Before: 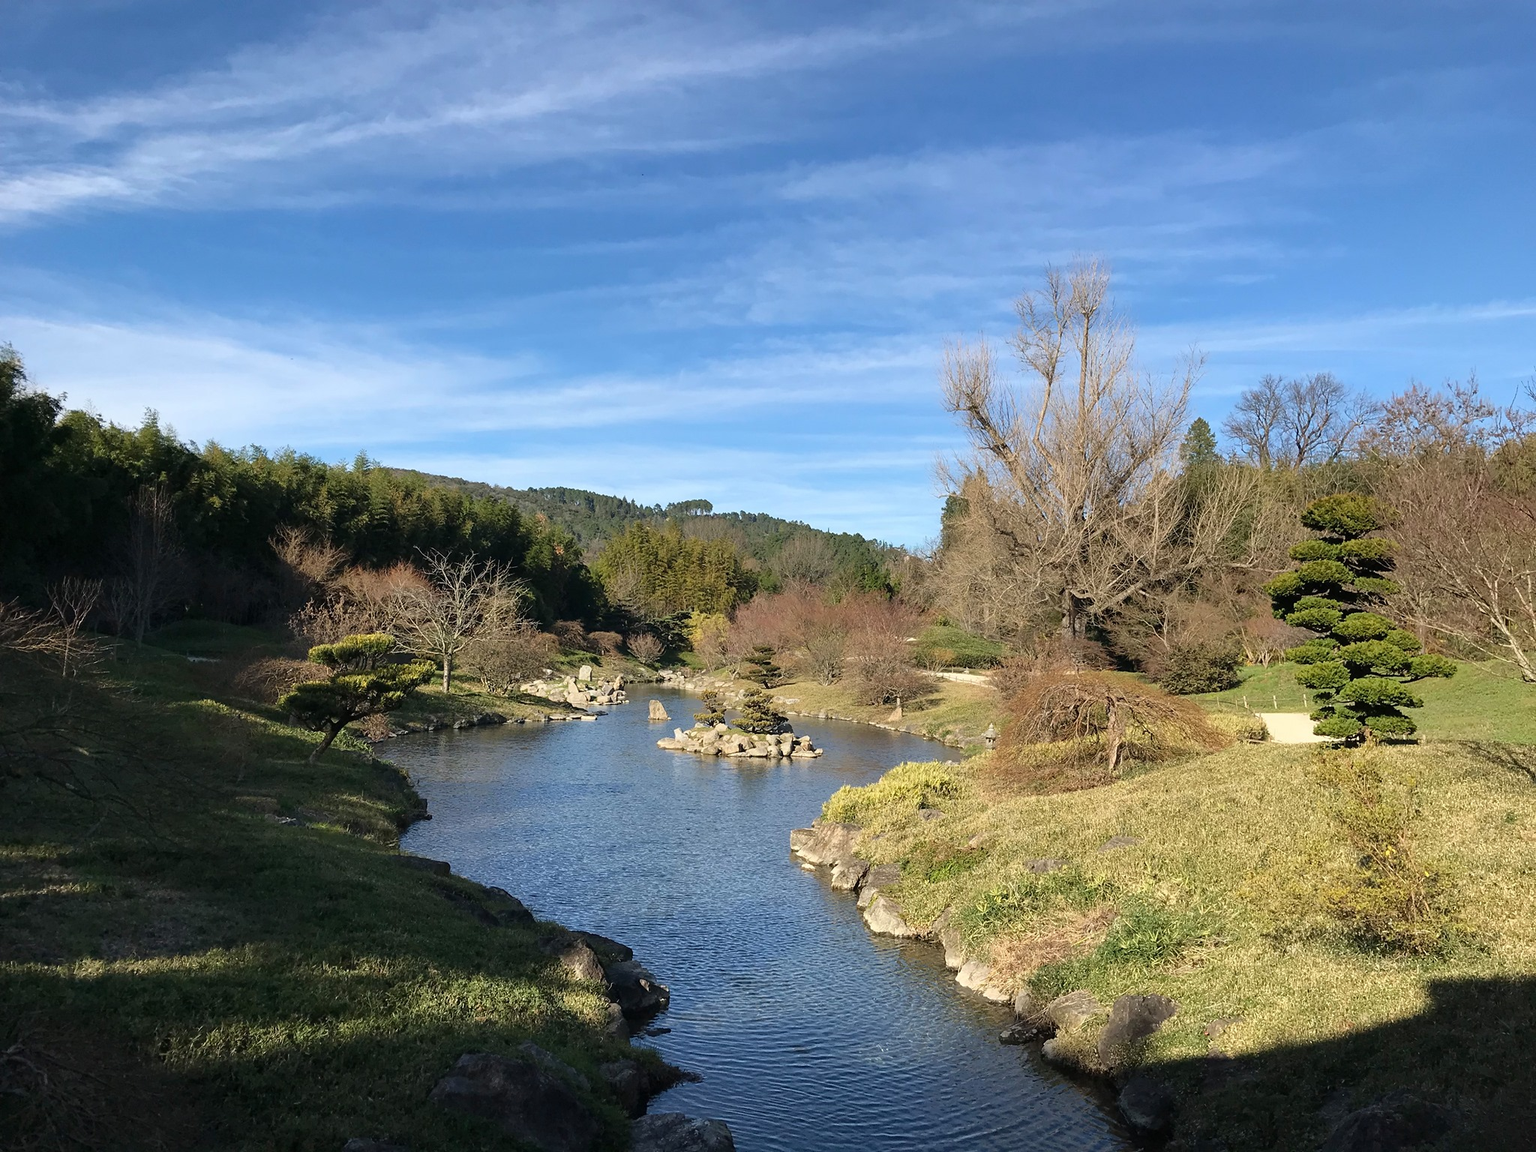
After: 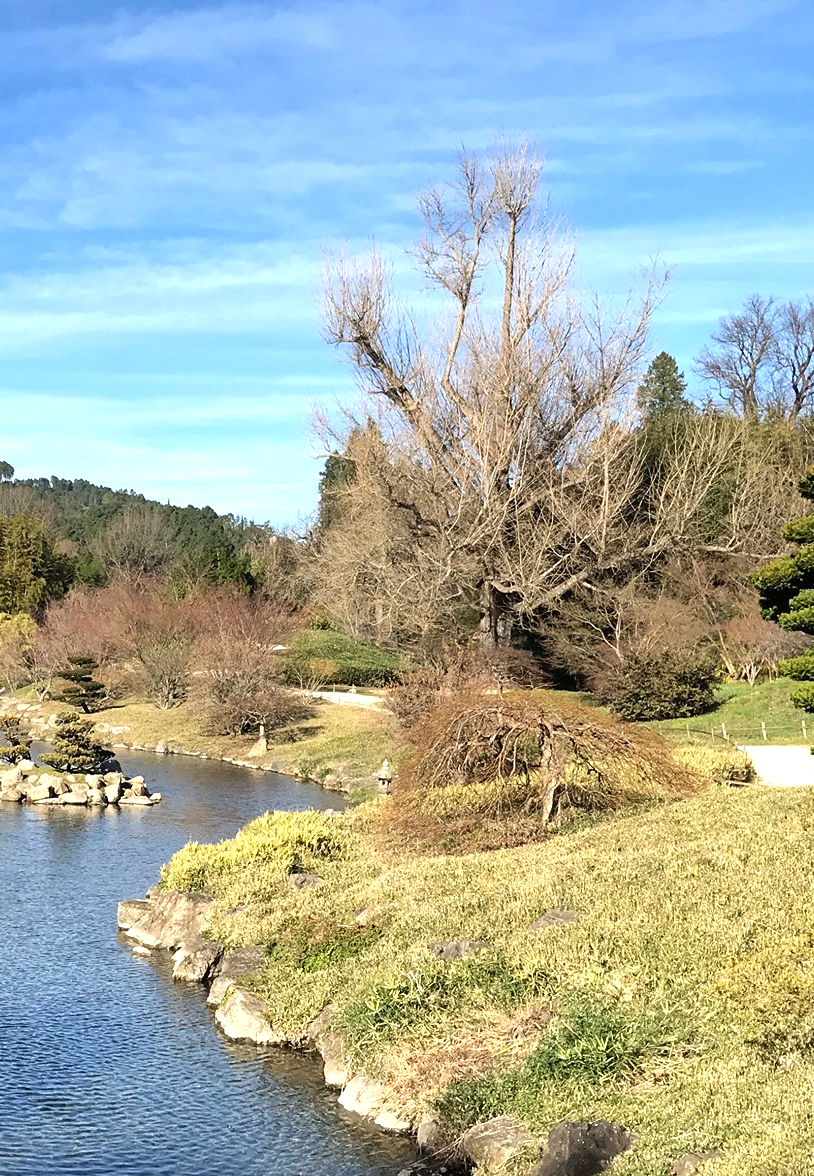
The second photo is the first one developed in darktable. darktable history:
crop: left 45.721%, top 13.393%, right 14.118%, bottom 10.01%
tone equalizer: -8 EV -0.75 EV, -7 EV -0.7 EV, -6 EV -0.6 EV, -5 EV -0.4 EV, -3 EV 0.4 EV, -2 EV 0.6 EV, -1 EV 0.7 EV, +0 EV 0.75 EV, edges refinement/feathering 500, mask exposure compensation -1.57 EV, preserve details no
